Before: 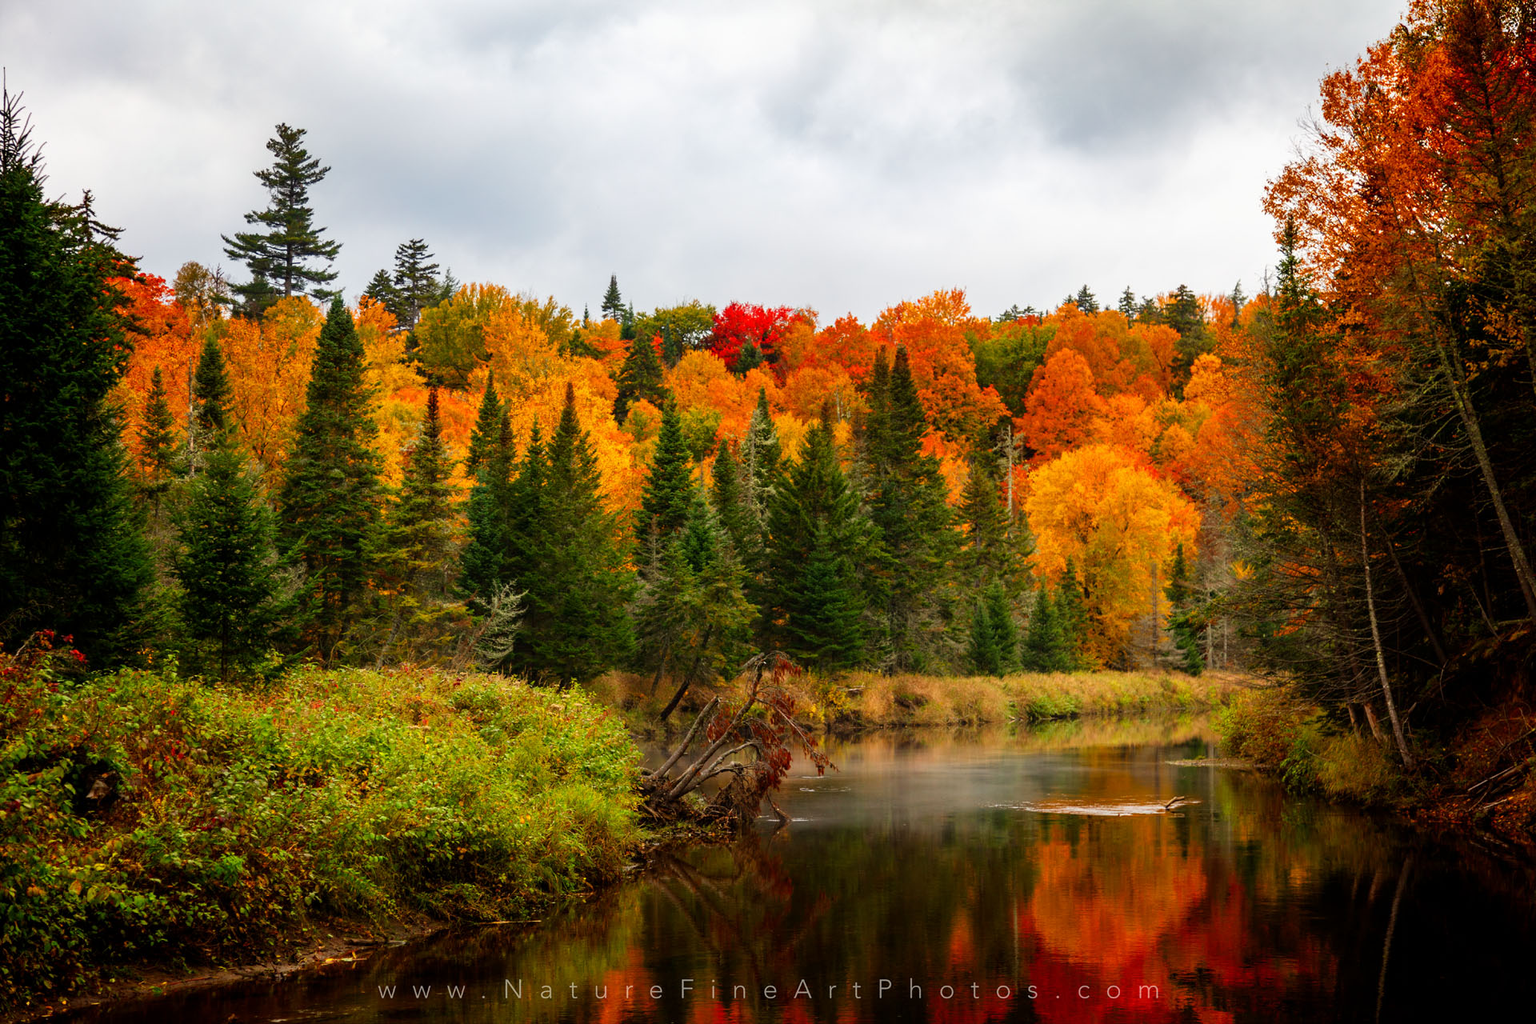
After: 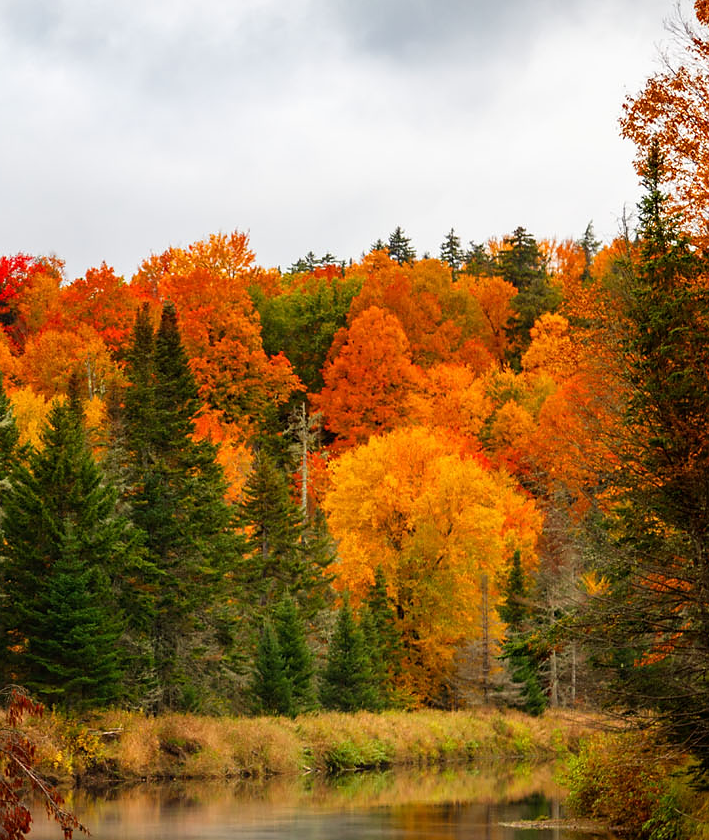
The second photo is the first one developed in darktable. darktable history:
crop and rotate: left 49.936%, top 10.094%, right 13.136%, bottom 24.256%
sharpen: radius 1, threshold 1
